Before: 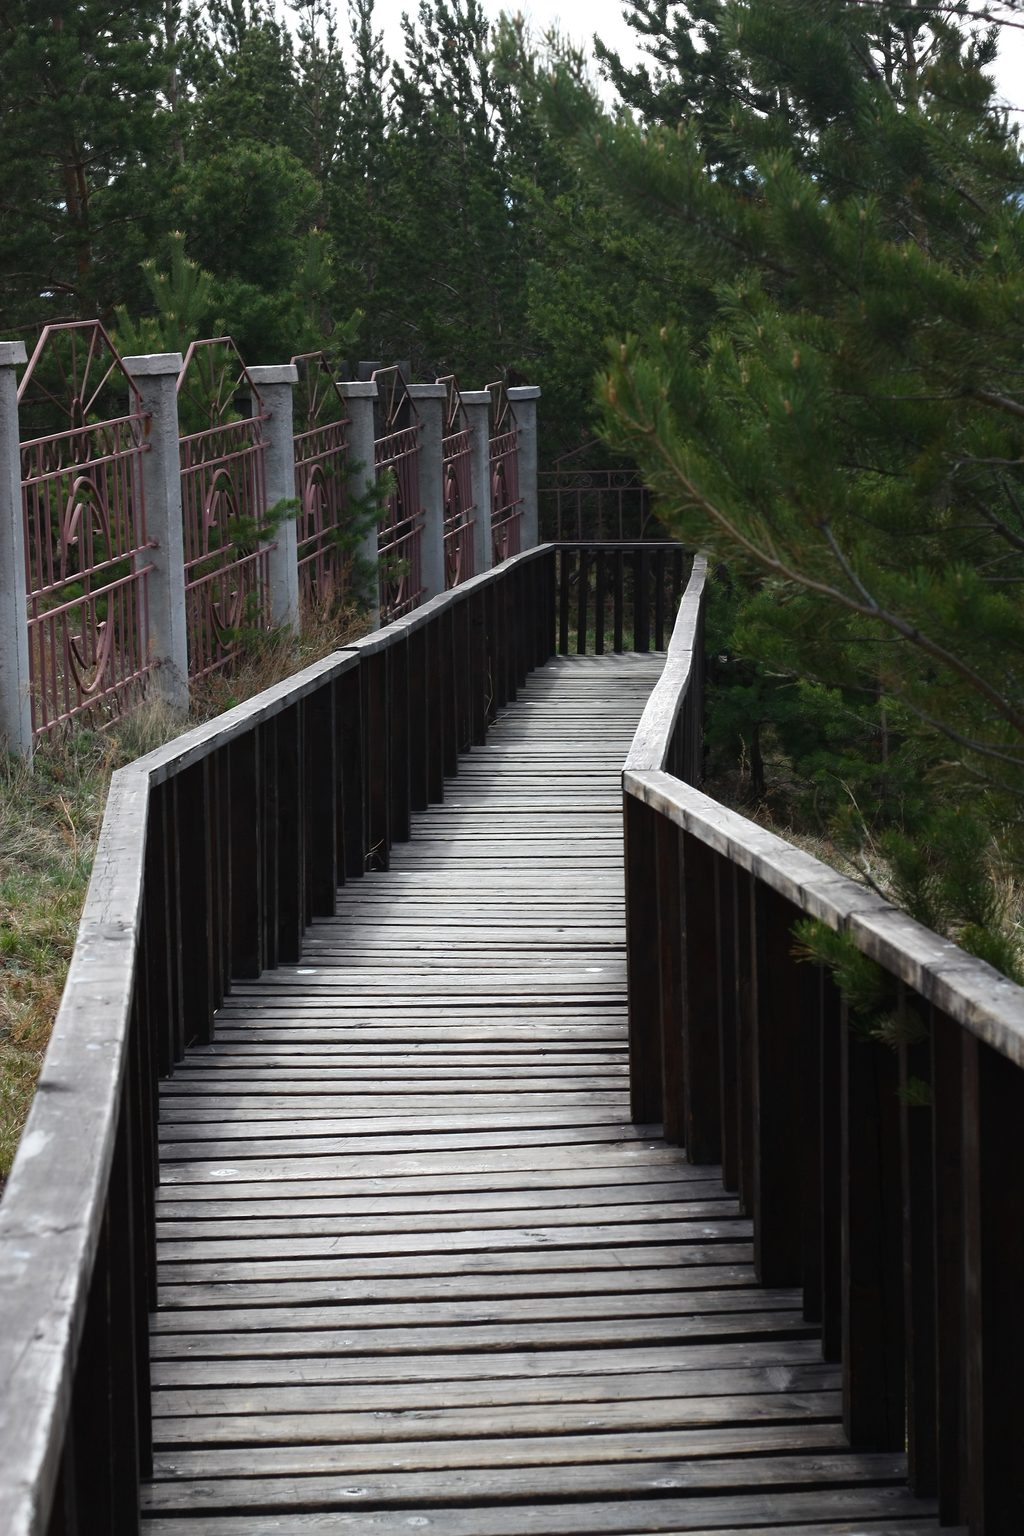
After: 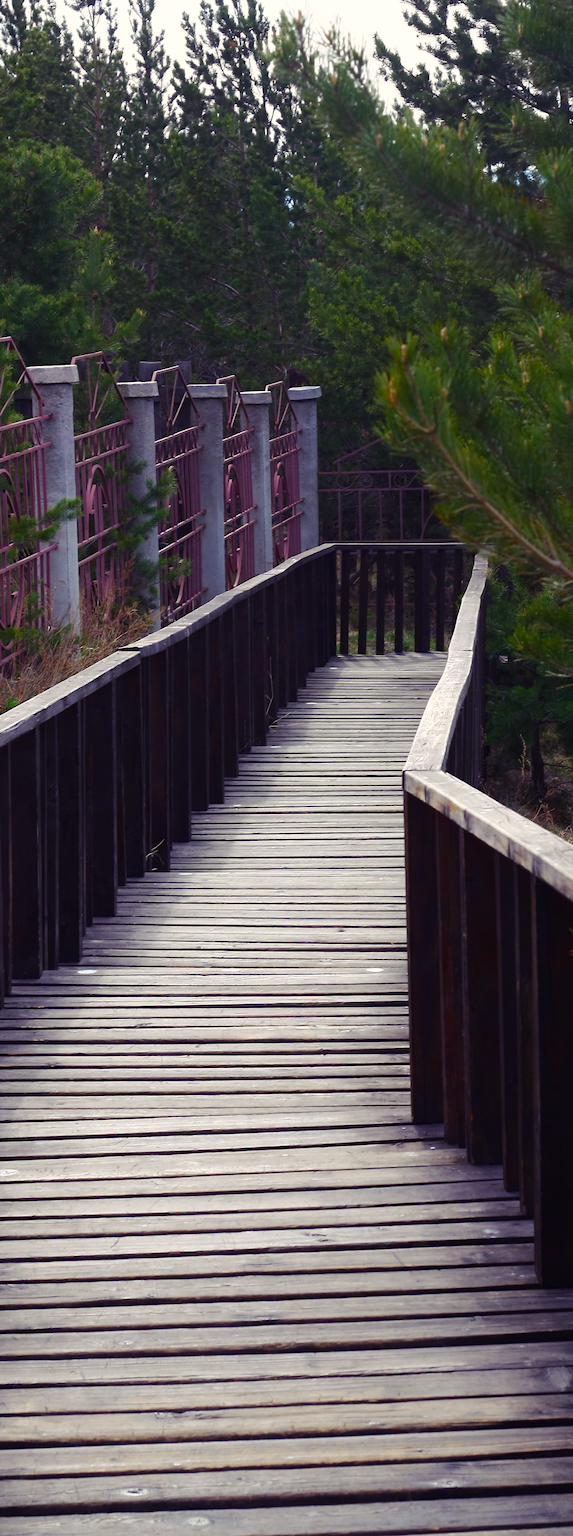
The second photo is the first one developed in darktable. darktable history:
crop: left 21.472%, right 22.499%
color balance rgb: shadows lift › luminance -21.502%, shadows lift › chroma 8.937%, shadows lift › hue 284.5°, highlights gain › chroma 2.058%, highlights gain › hue 72.09°, perceptual saturation grading › global saturation 23.707%, perceptual saturation grading › highlights -23.507%, perceptual saturation grading › mid-tones 24.317%, perceptual saturation grading › shadows 40.227%, perceptual brilliance grading › mid-tones 9.589%, perceptual brilliance grading › shadows 15.54%, global vibrance 14.907%
